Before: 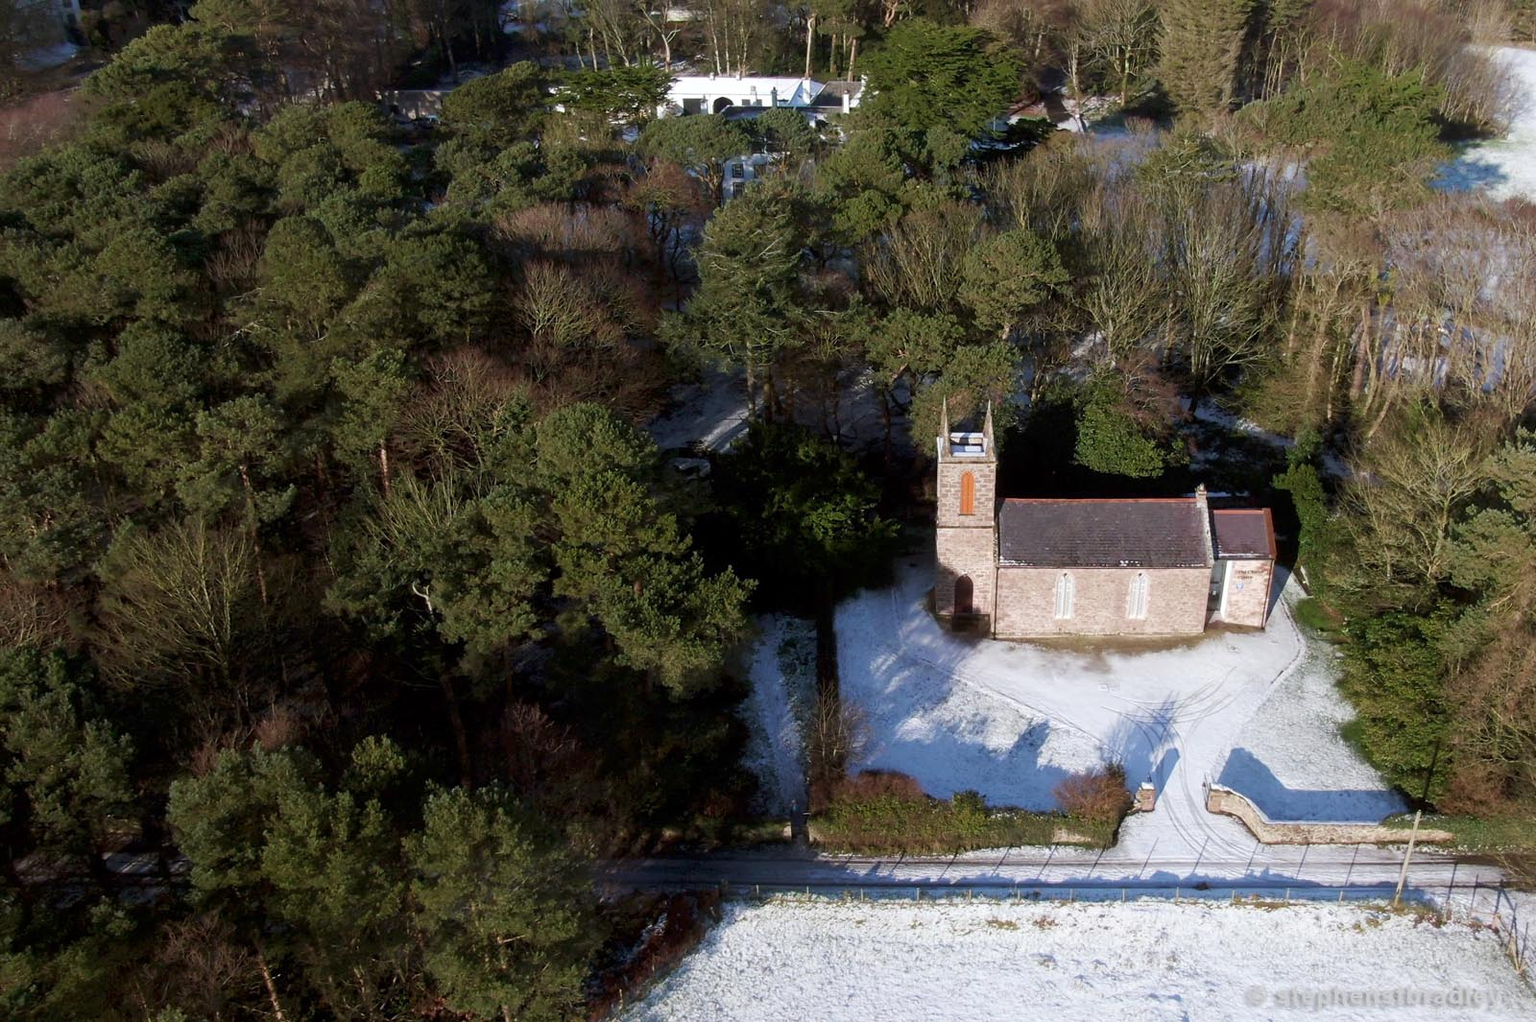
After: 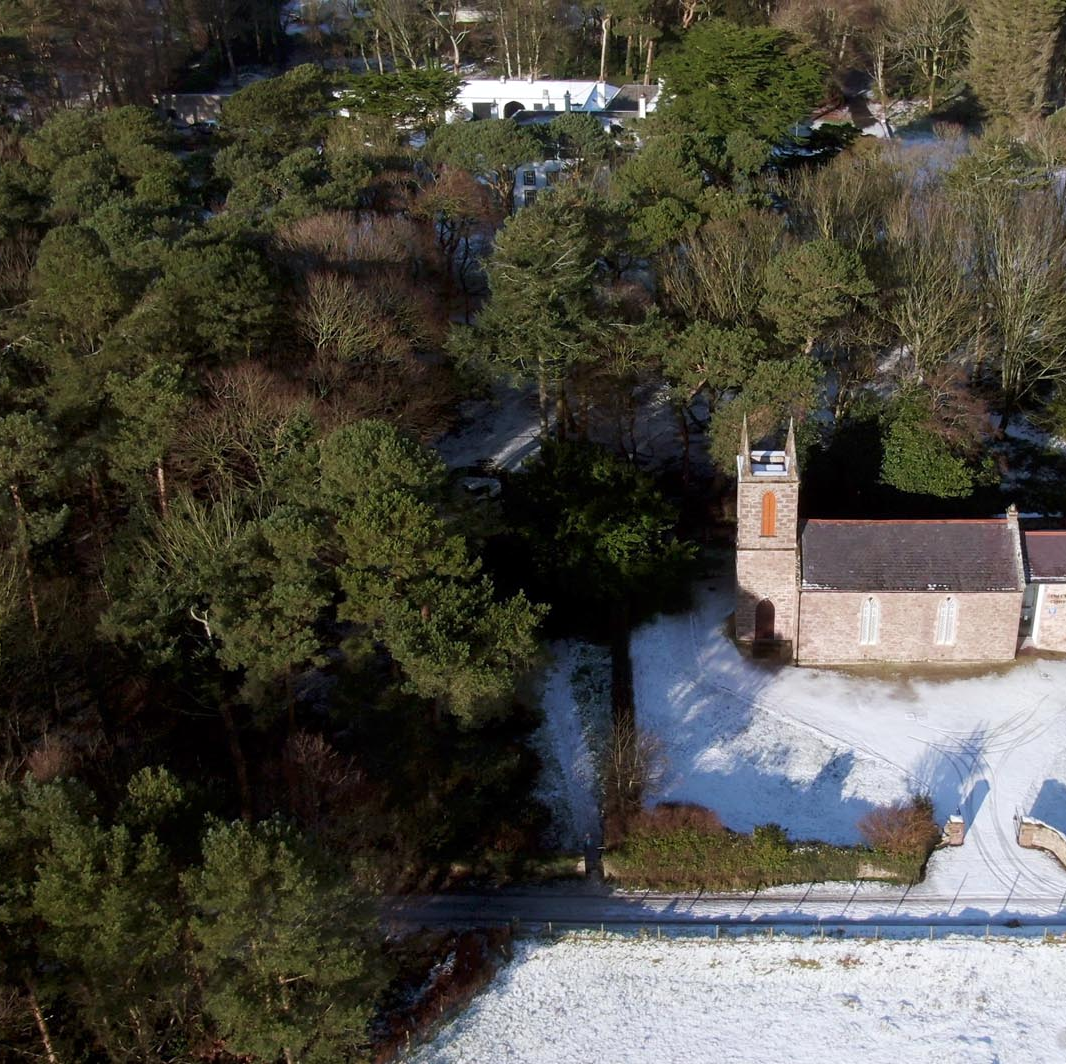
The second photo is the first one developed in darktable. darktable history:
tone equalizer: on, module defaults
crop and rotate: left 15.055%, right 18.278%
